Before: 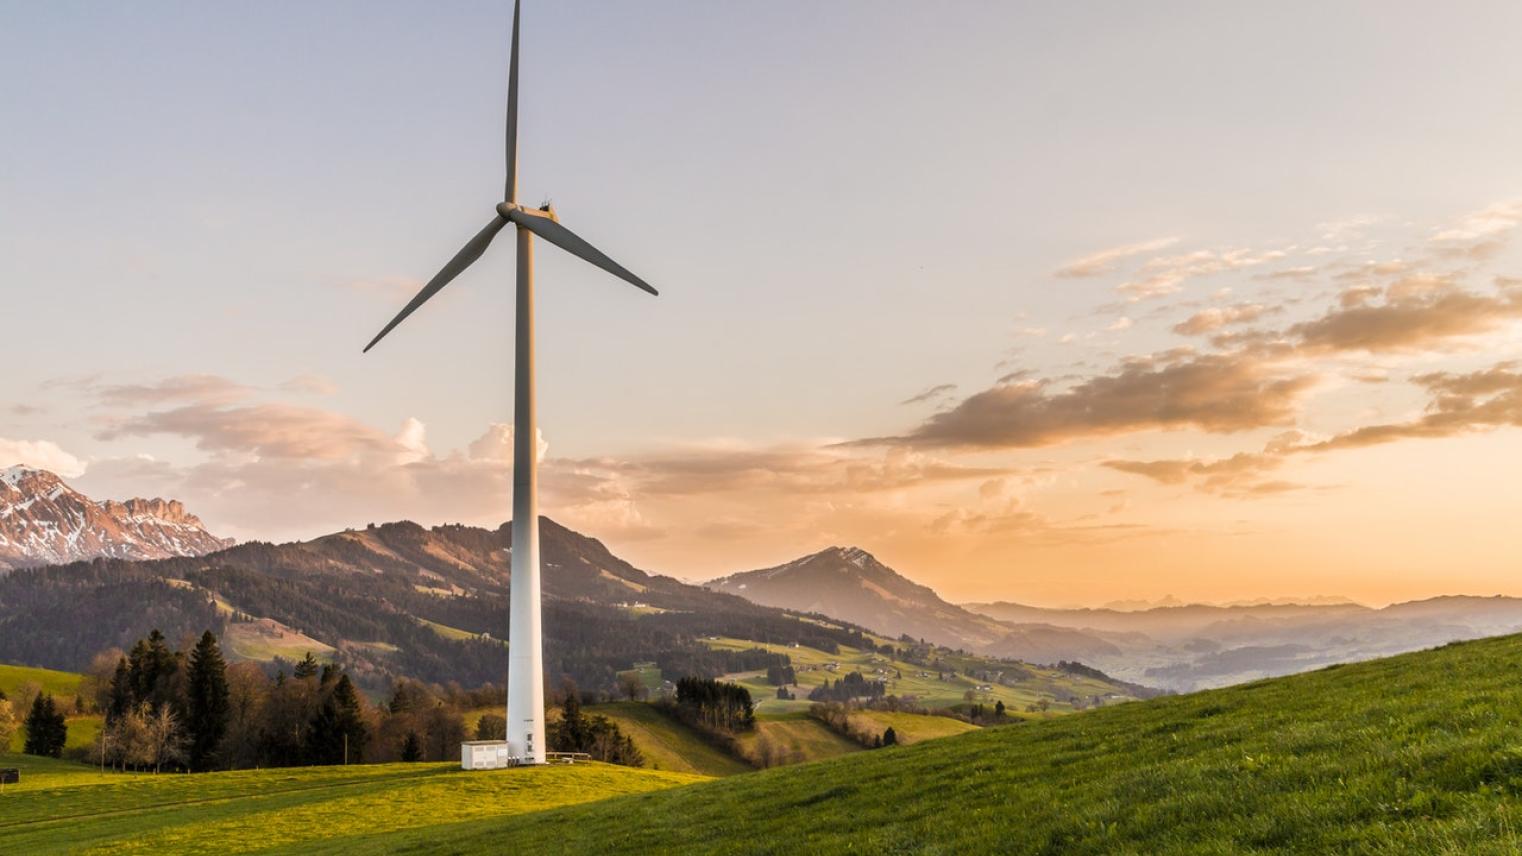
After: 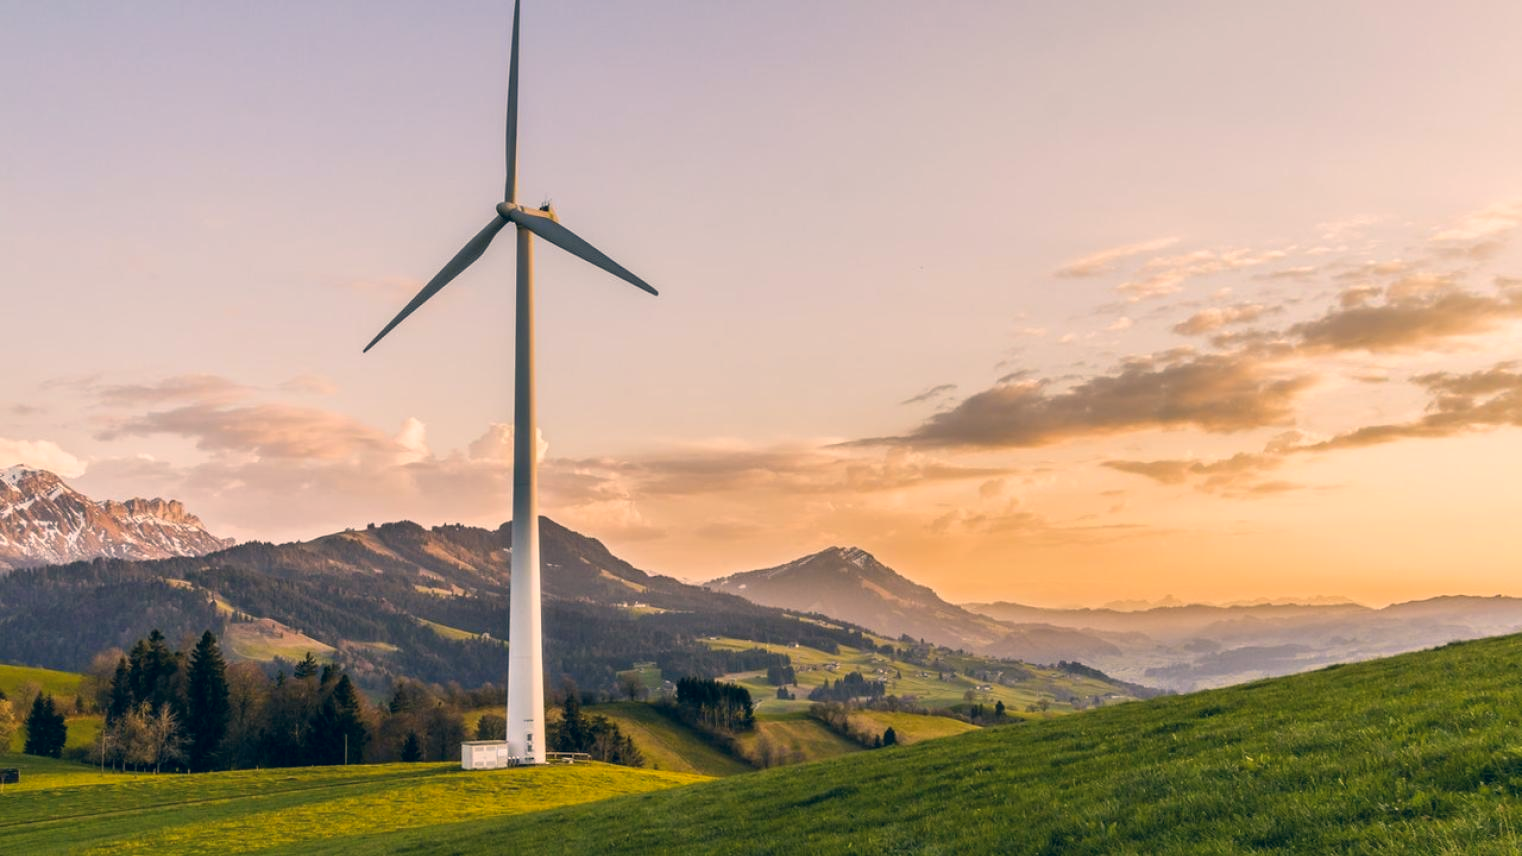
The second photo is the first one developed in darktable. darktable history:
white balance: red 0.976, blue 1.04
color correction: highlights a* 10.32, highlights b* 14.66, shadows a* -9.59, shadows b* -15.02
